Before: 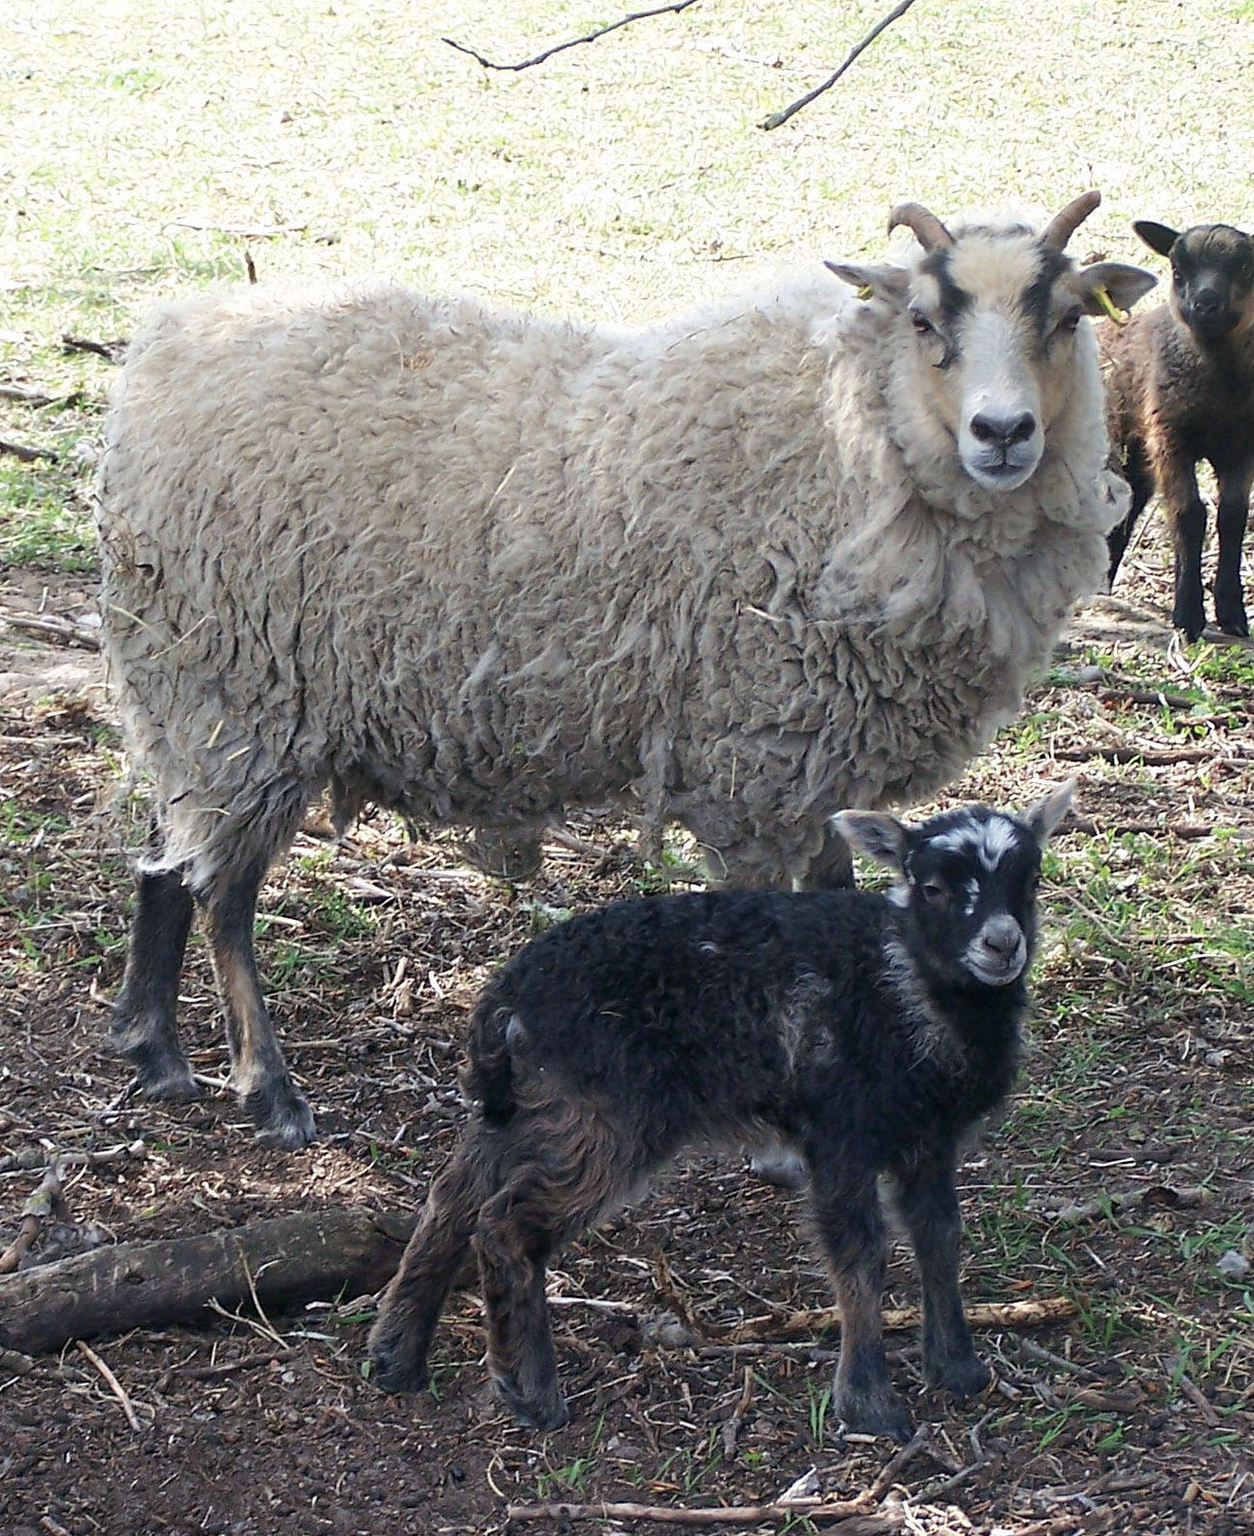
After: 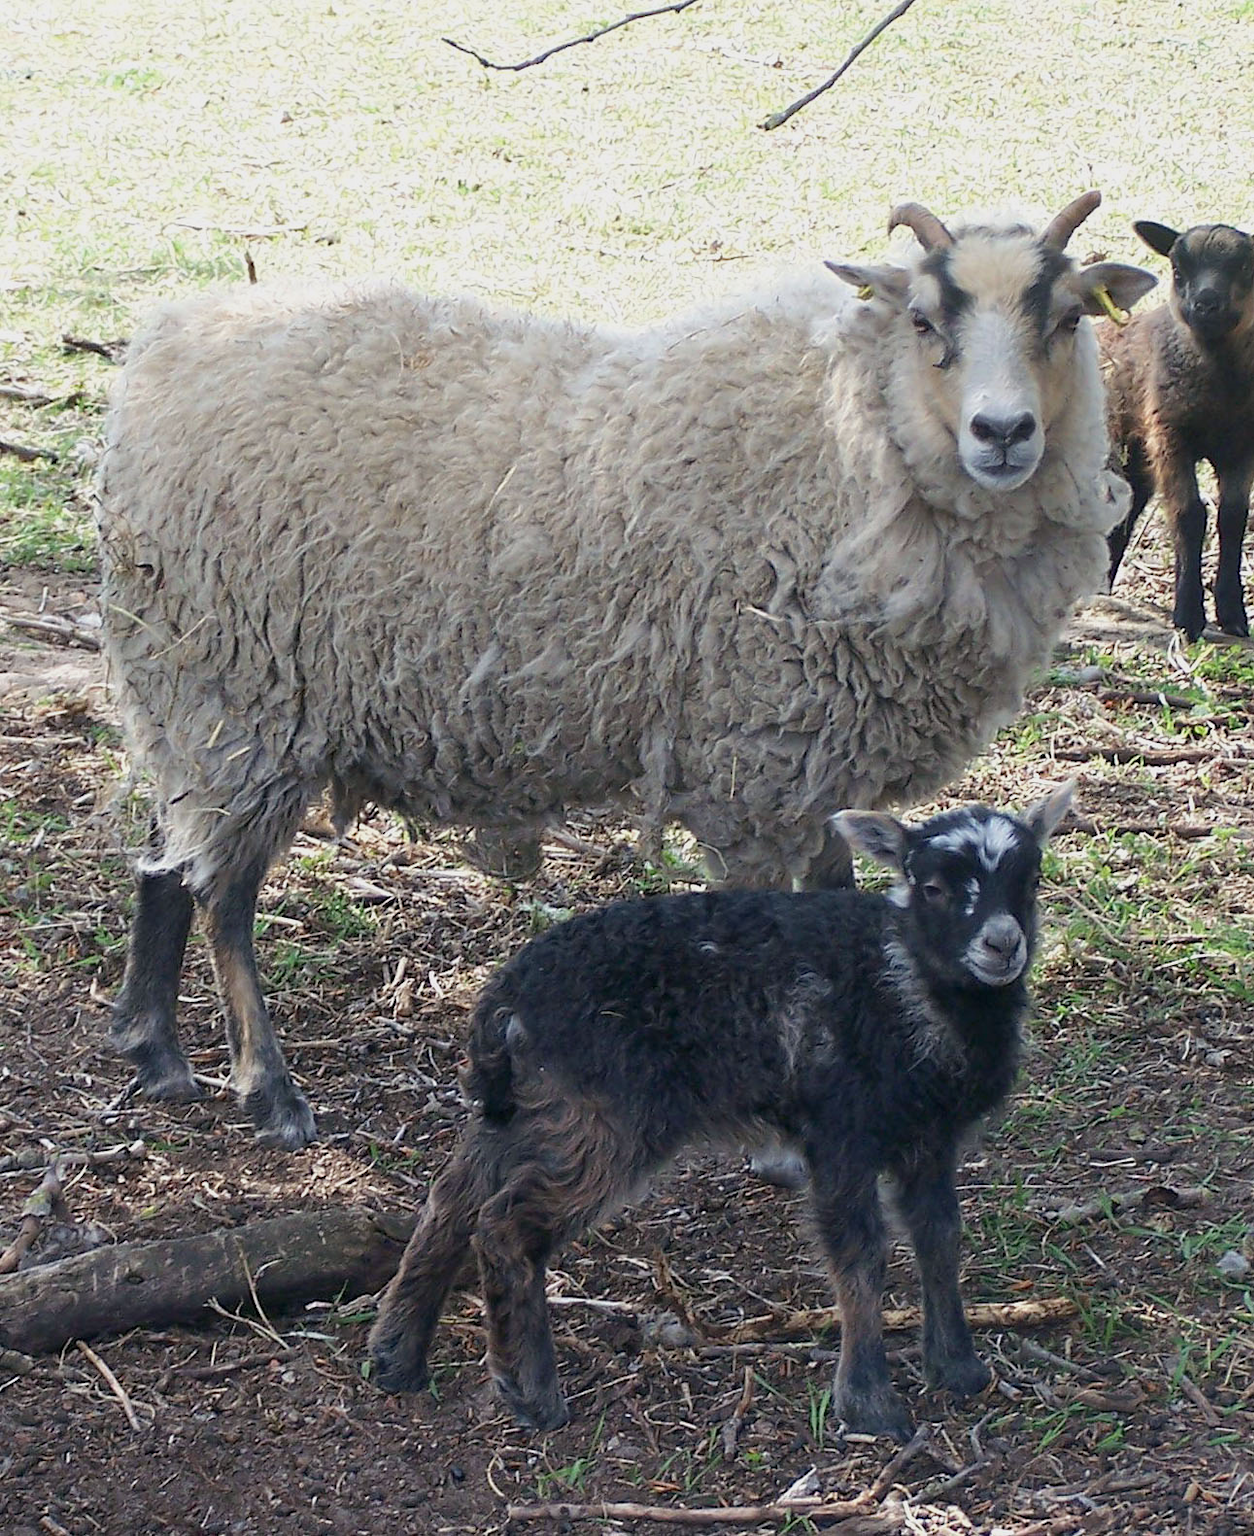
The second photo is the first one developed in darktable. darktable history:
color balance rgb: perceptual saturation grading › global saturation -0.08%, contrast -9.893%
